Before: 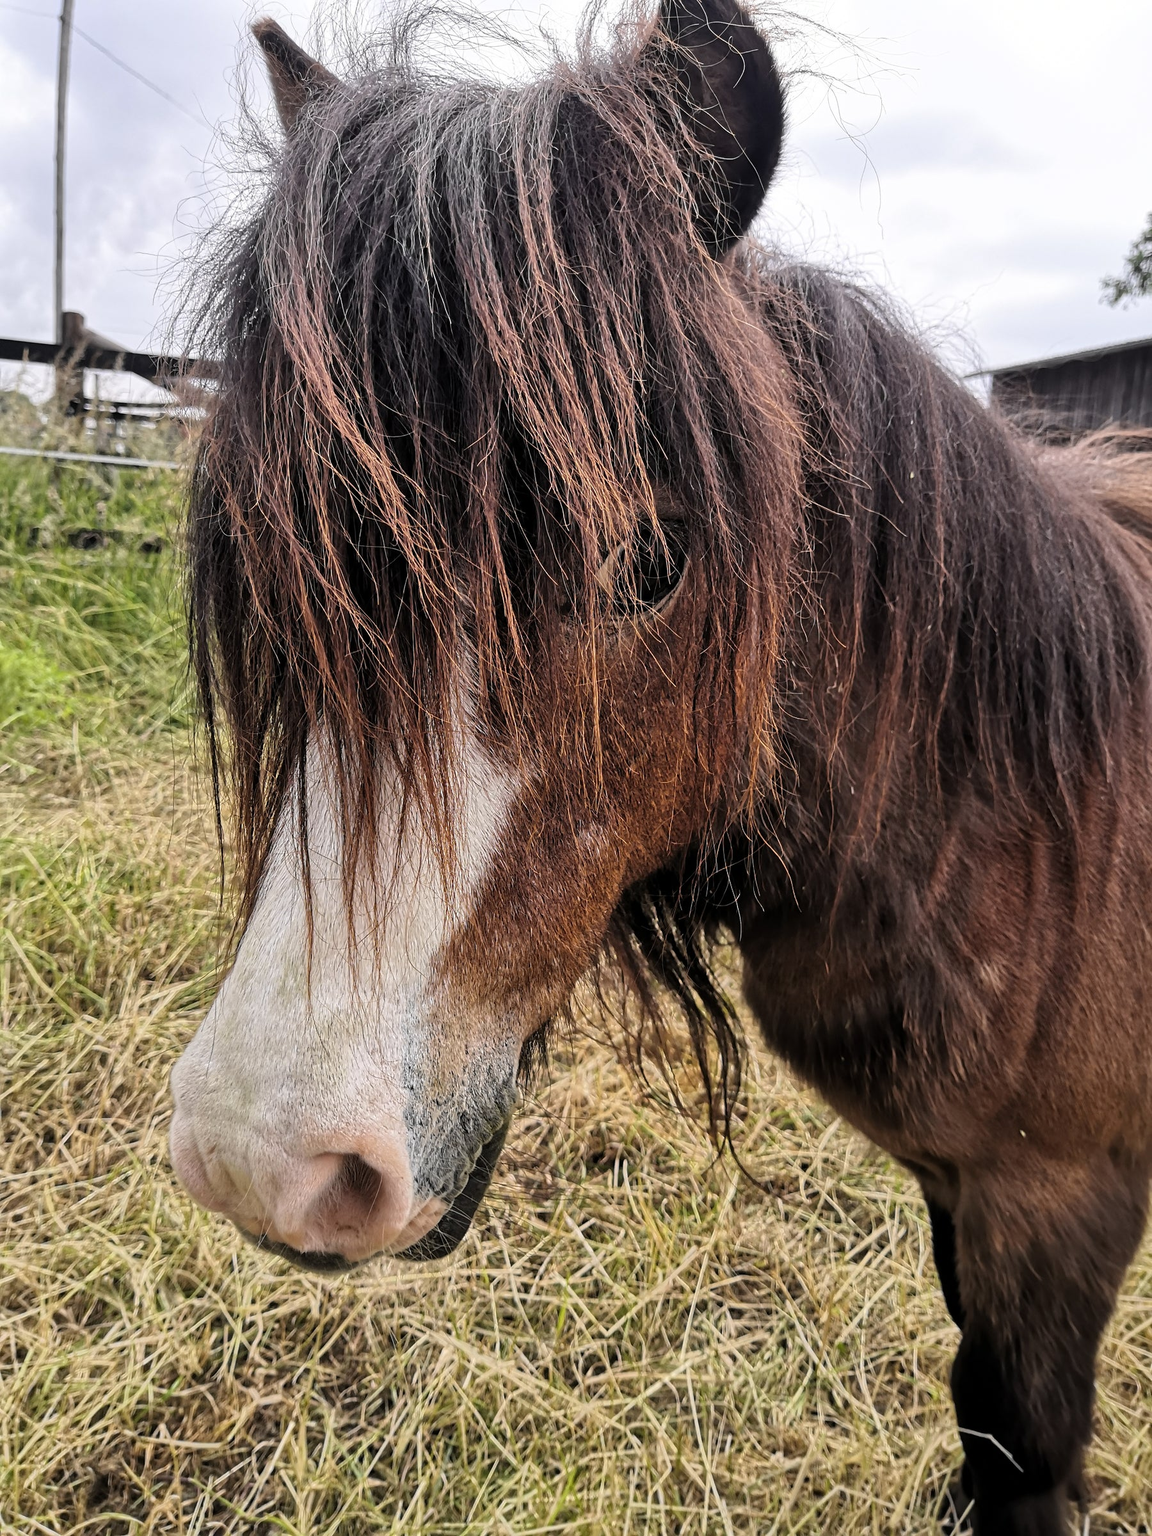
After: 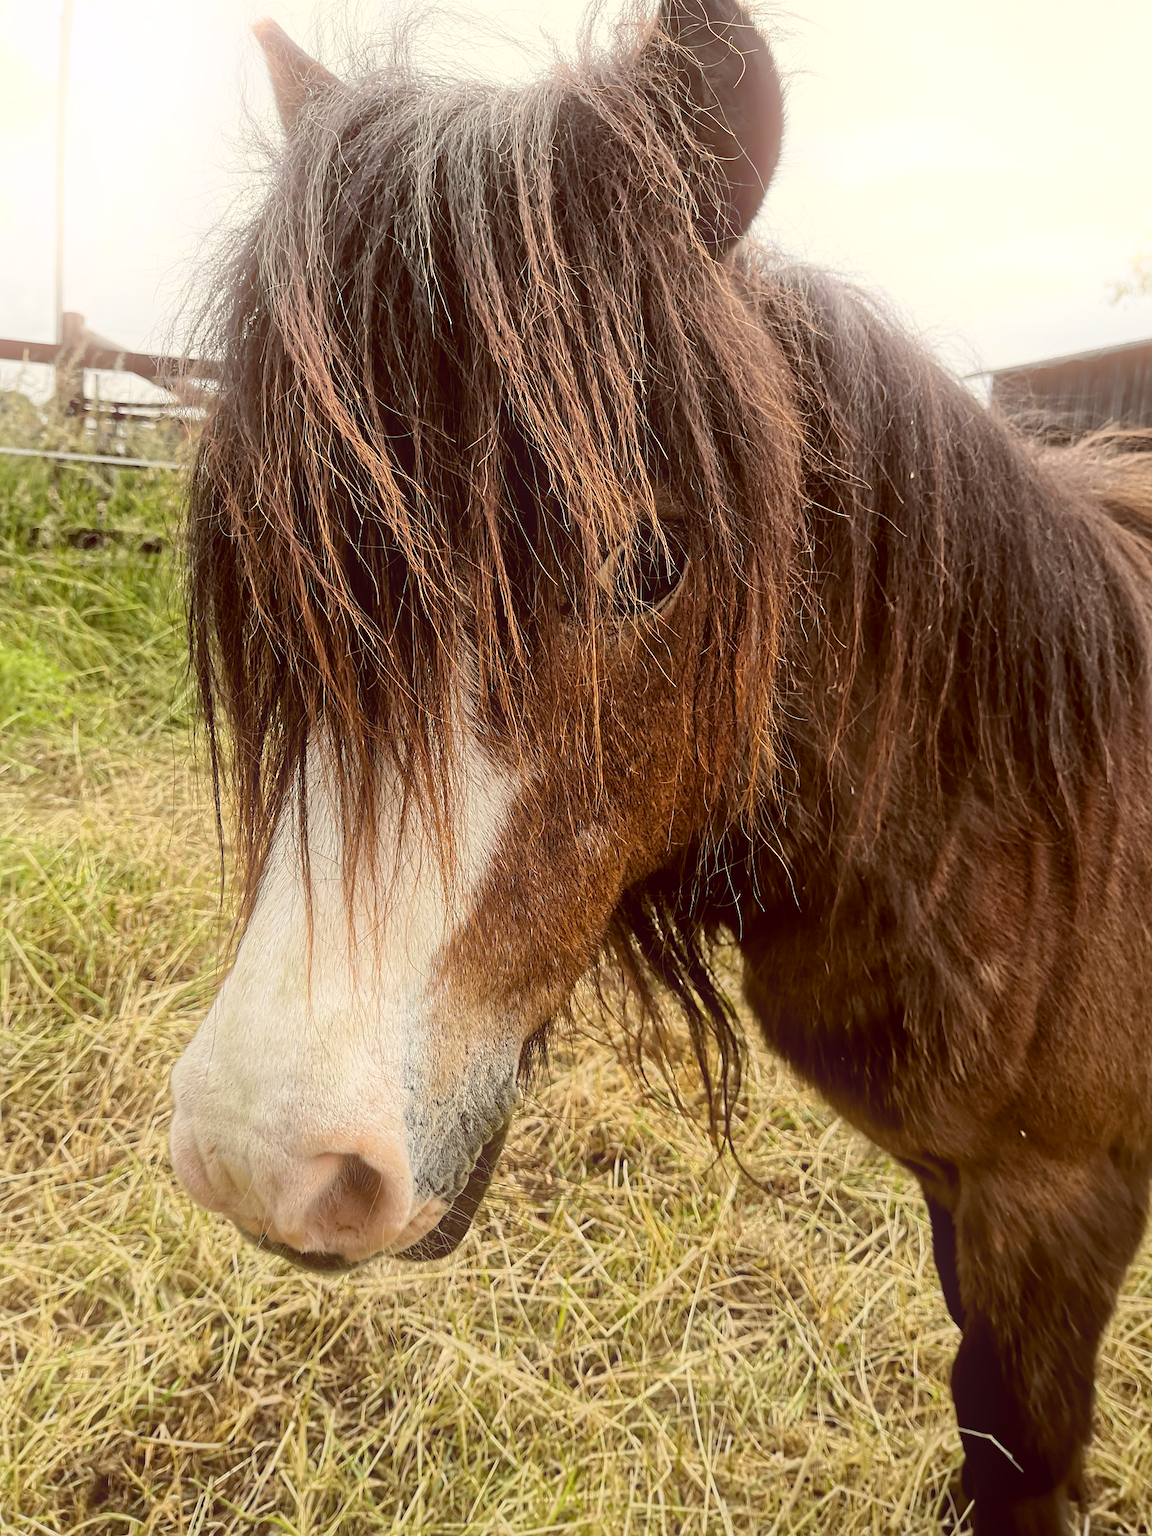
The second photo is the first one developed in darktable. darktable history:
bloom: on, module defaults
color balance: lift [1.001, 1.007, 1, 0.993], gamma [1.023, 1.026, 1.01, 0.974], gain [0.964, 1.059, 1.073, 0.927]
sharpen: radius 5.325, amount 0.312, threshold 26.433
